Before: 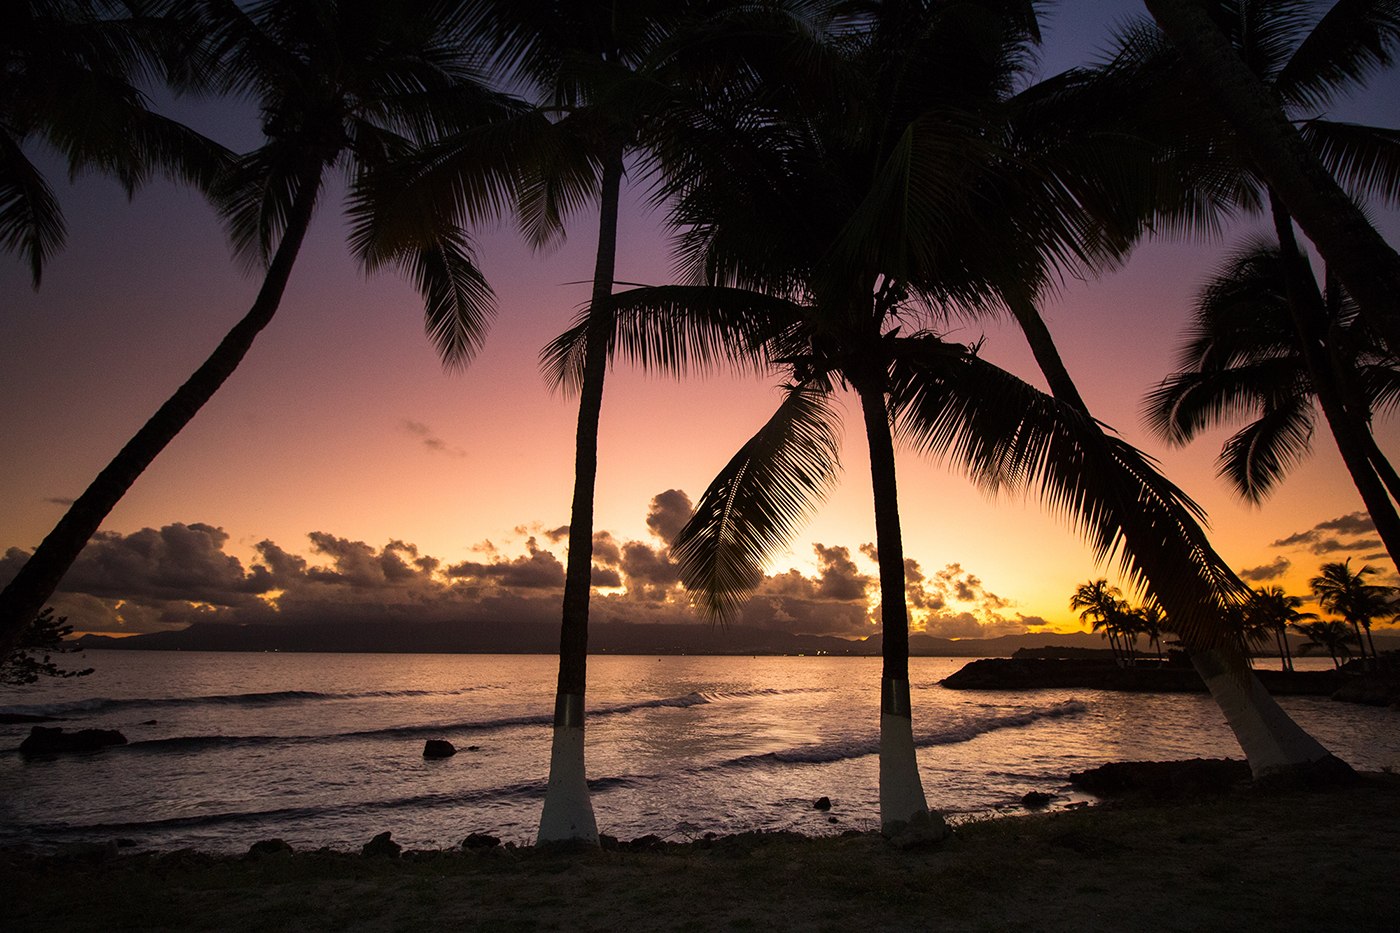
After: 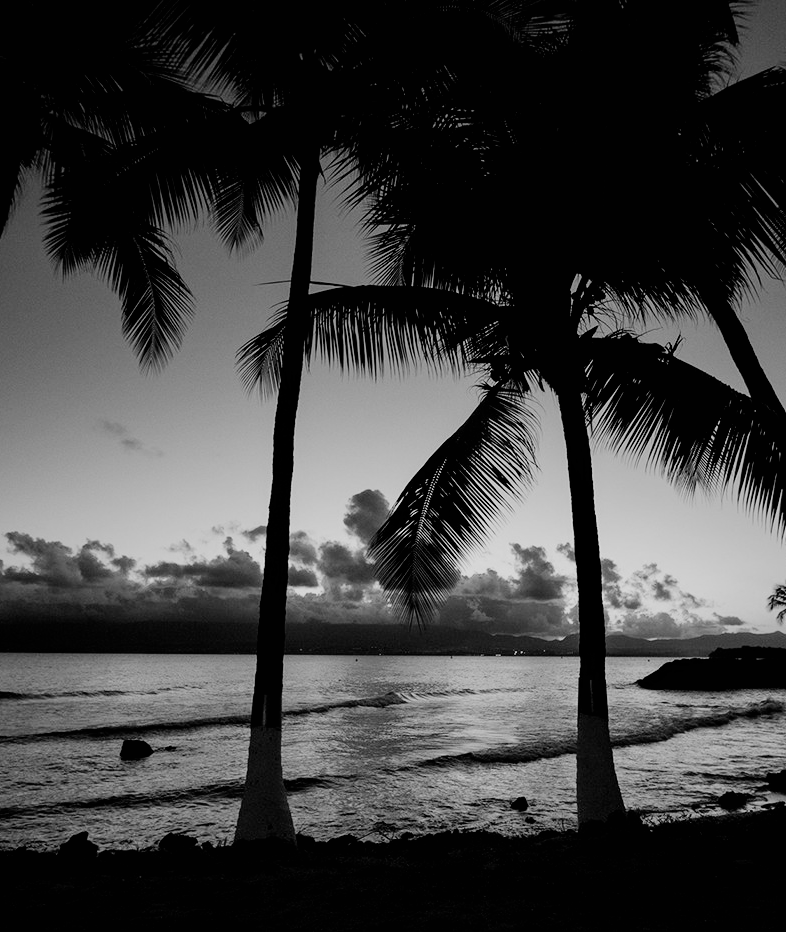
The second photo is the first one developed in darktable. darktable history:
crop: left 21.674%, right 22.086%
exposure: exposure -0.064 EV, compensate highlight preservation false
monochrome: a 1.94, b -0.638
shadows and highlights: shadows 22.7, highlights -48.71, soften with gaussian
color correction: highlights a* 0.162, highlights b* 29.53, shadows a* -0.162, shadows b* 21.09
filmic rgb: black relative exposure -5 EV, hardness 2.88, contrast 1.1
white balance: red 1.066, blue 1.119
